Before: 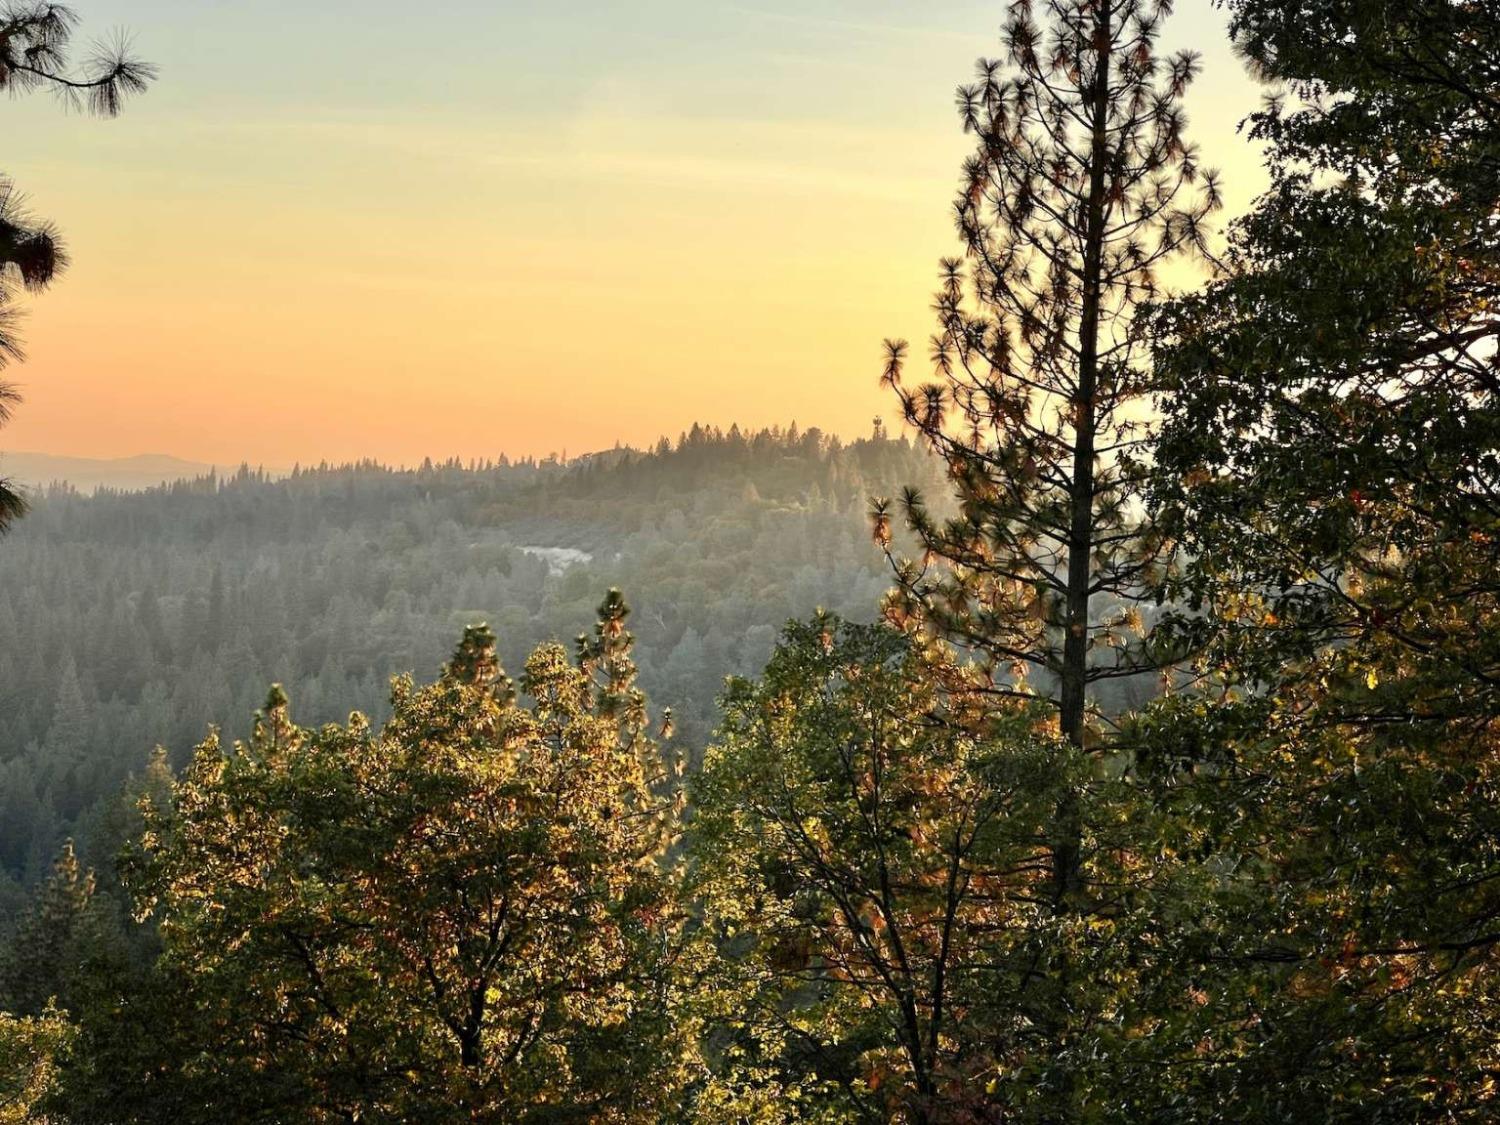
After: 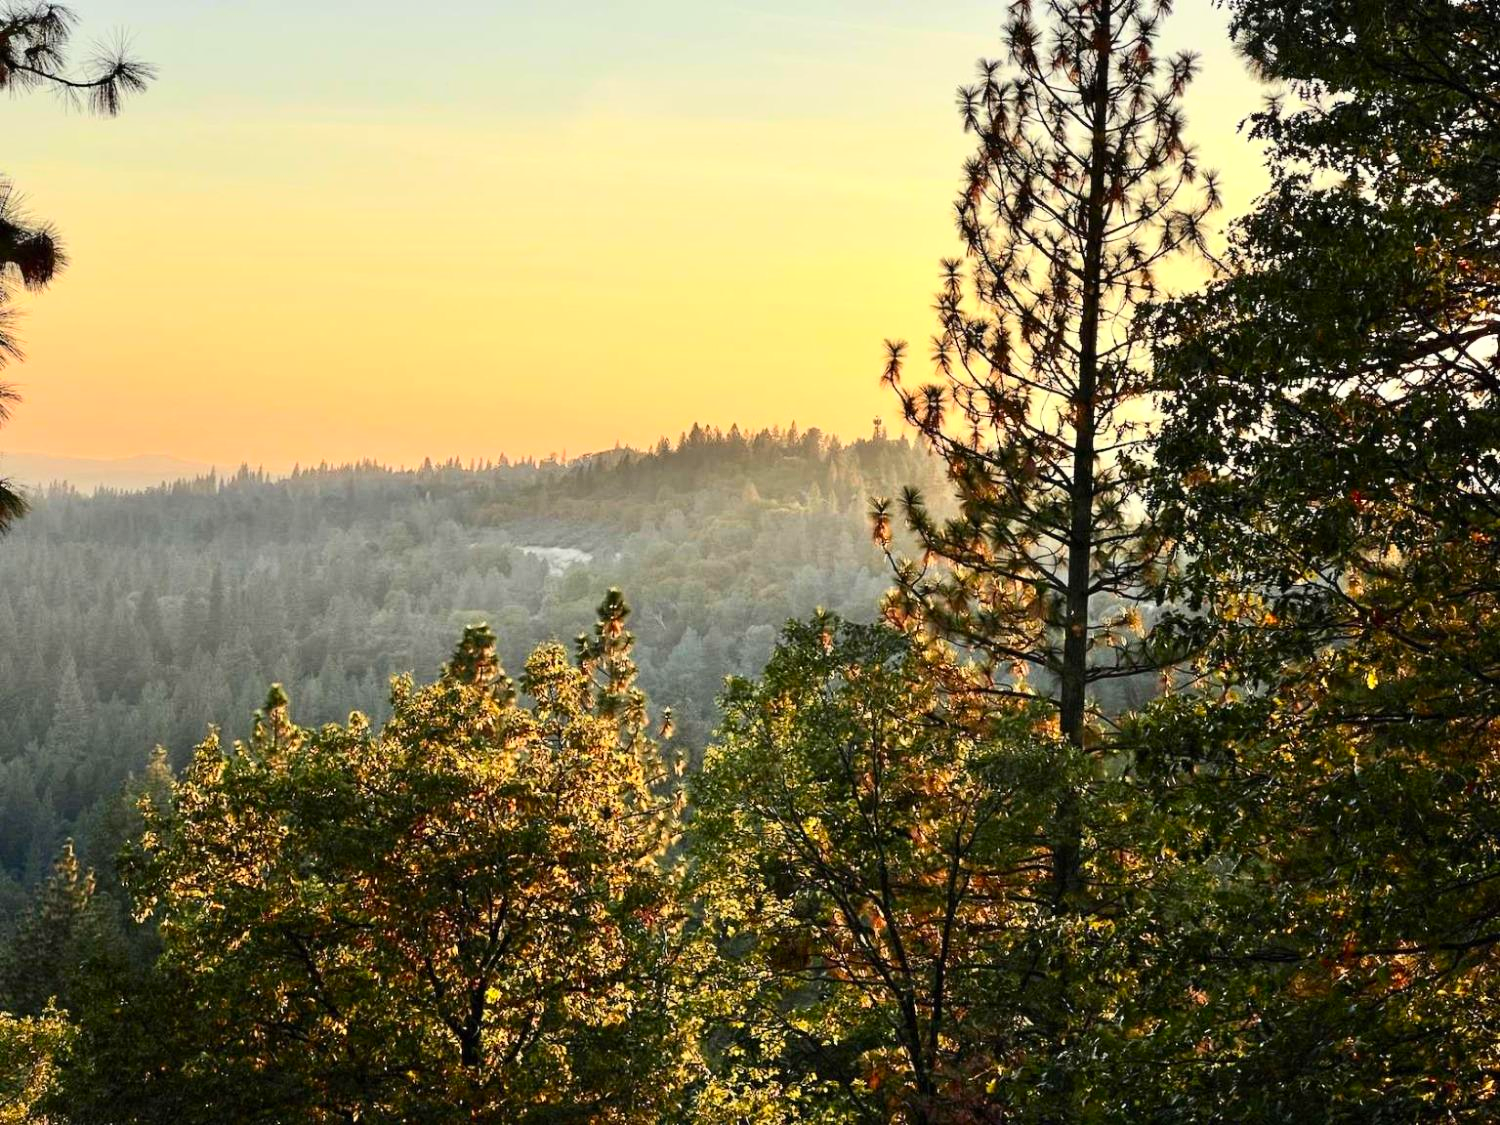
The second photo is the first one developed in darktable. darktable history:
contrast brightness saturation: contrast 0.226, brightness 0.11, saturation 0.293
tone equalizer: edges refinement/feathering 500, mask exposure compensation -1.57 EV, preserve details no
